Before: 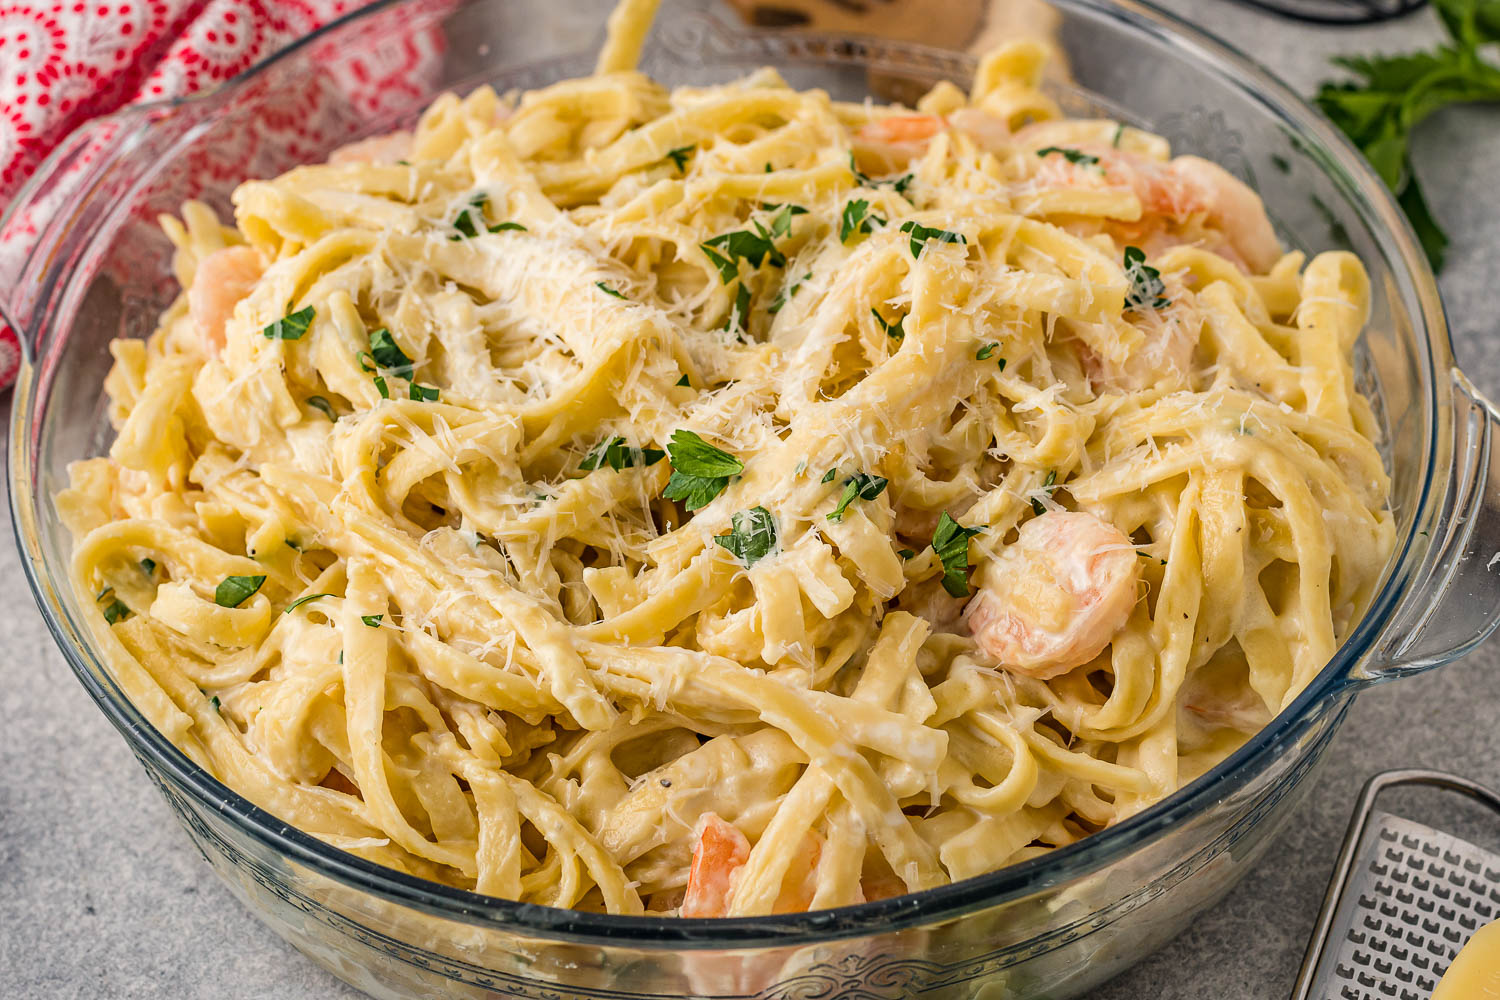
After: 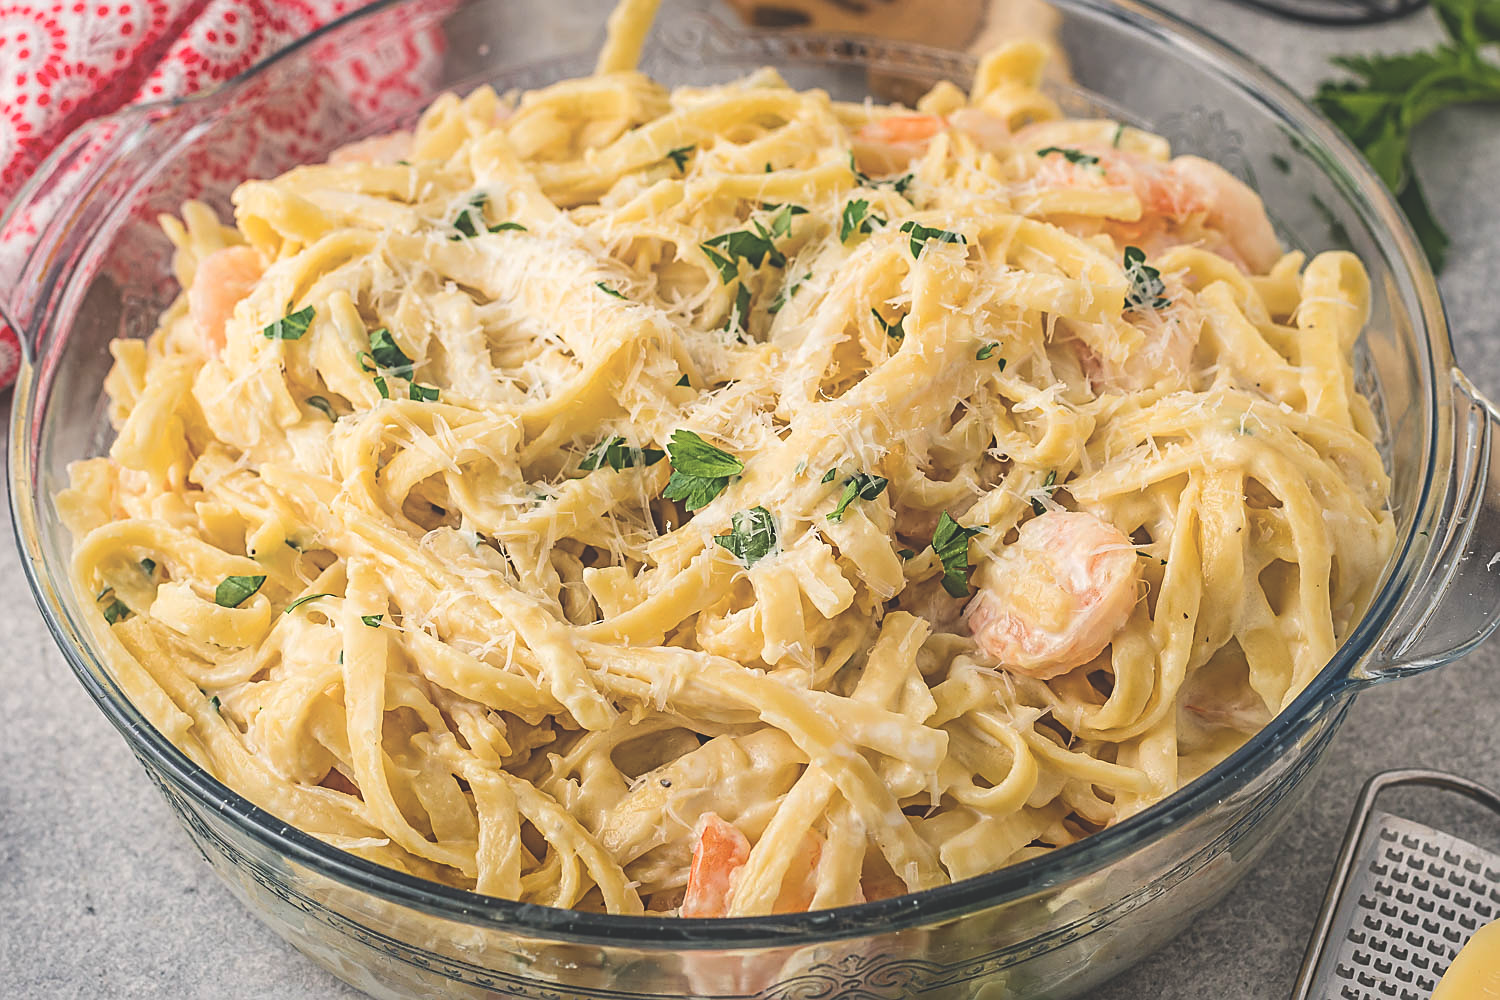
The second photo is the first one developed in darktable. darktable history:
shadows and highlights: shadows -23.08, highlights 46.15, soften with gaussian
exposure: black level correction -0.028, compensate highlight preservation false
sharpen: on, module defaults
